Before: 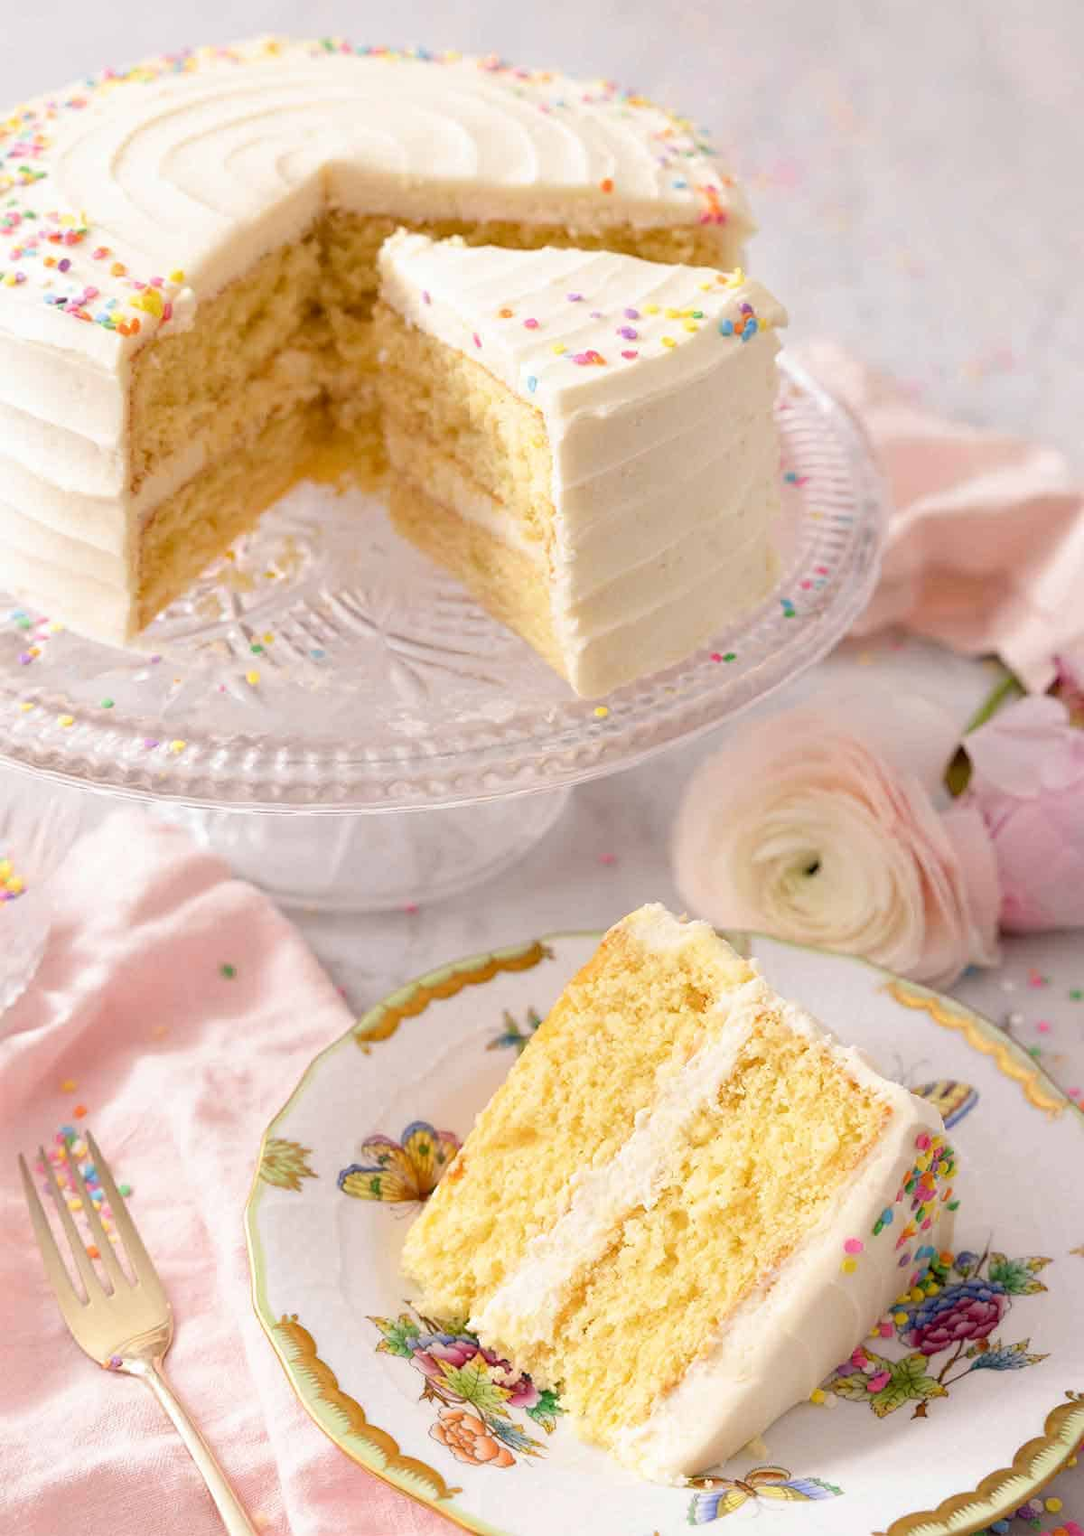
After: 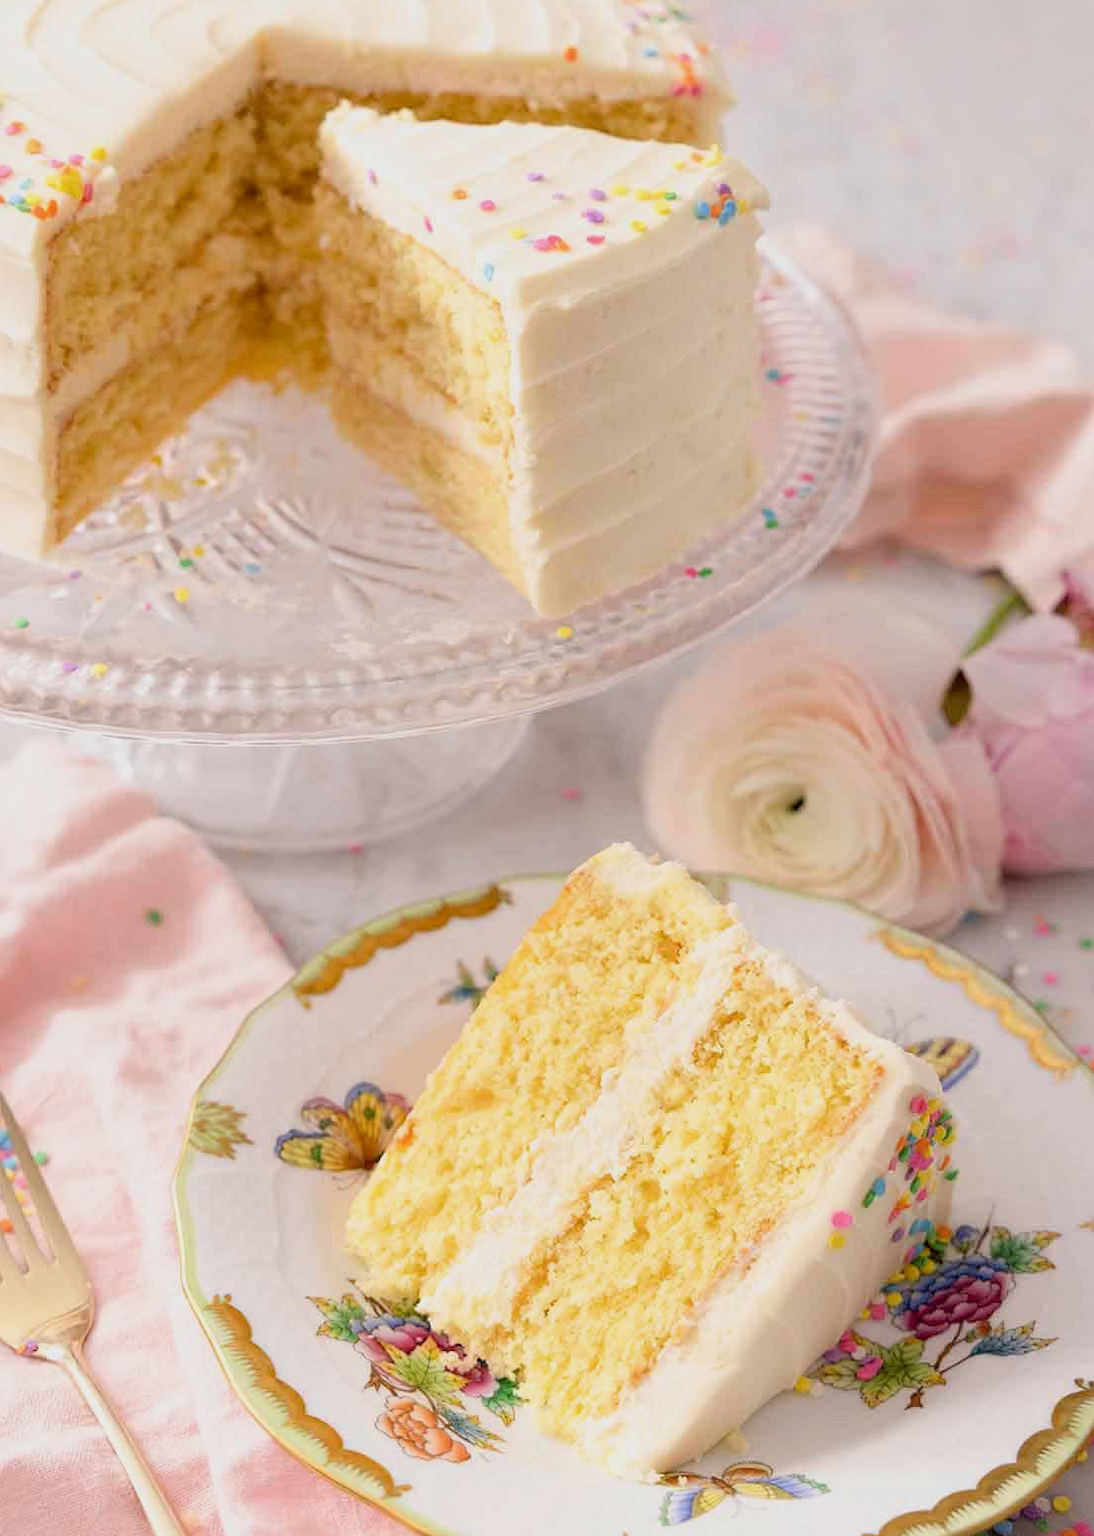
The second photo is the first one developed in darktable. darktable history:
crop and rotate: left 8.134%, top 8.941%
filmic rgb: black relative exposure -11.35 EV, white relative exposure 3.26 EV, threshold 2.98 EV, hardness 6.84, color science v6 (2022), enable highlight reconstruction true
